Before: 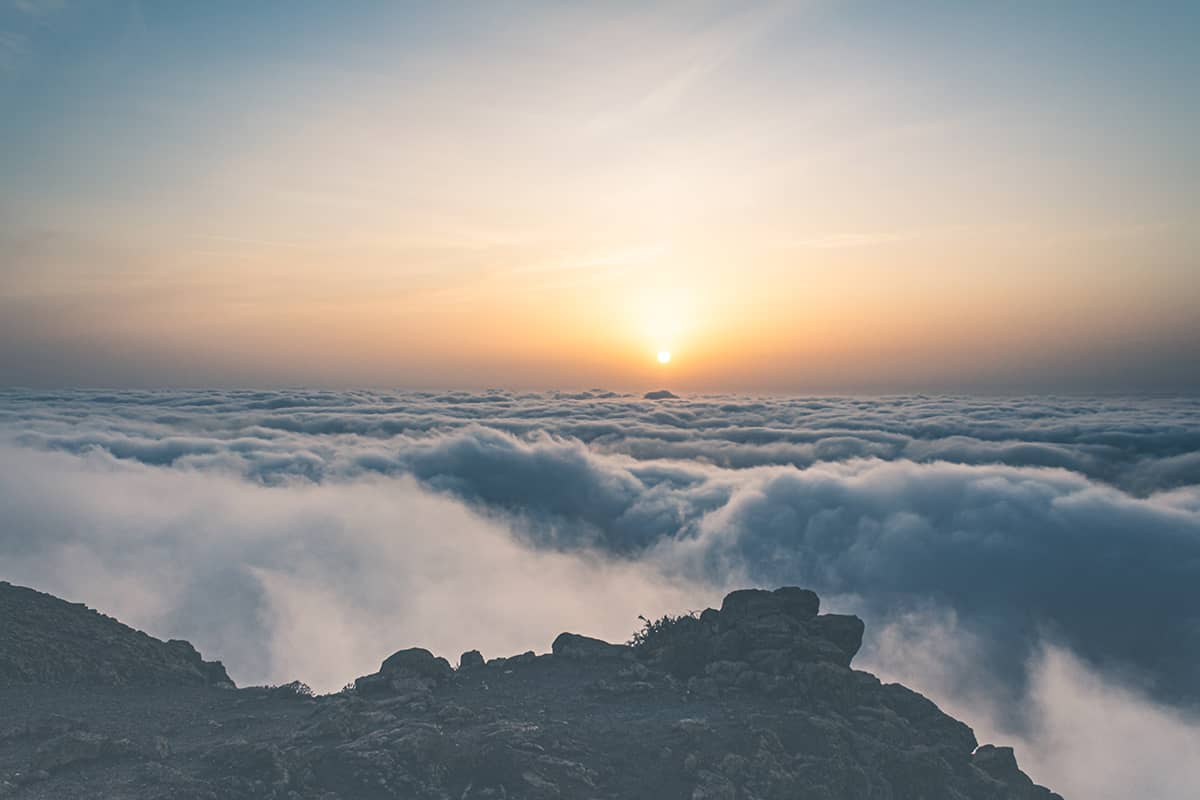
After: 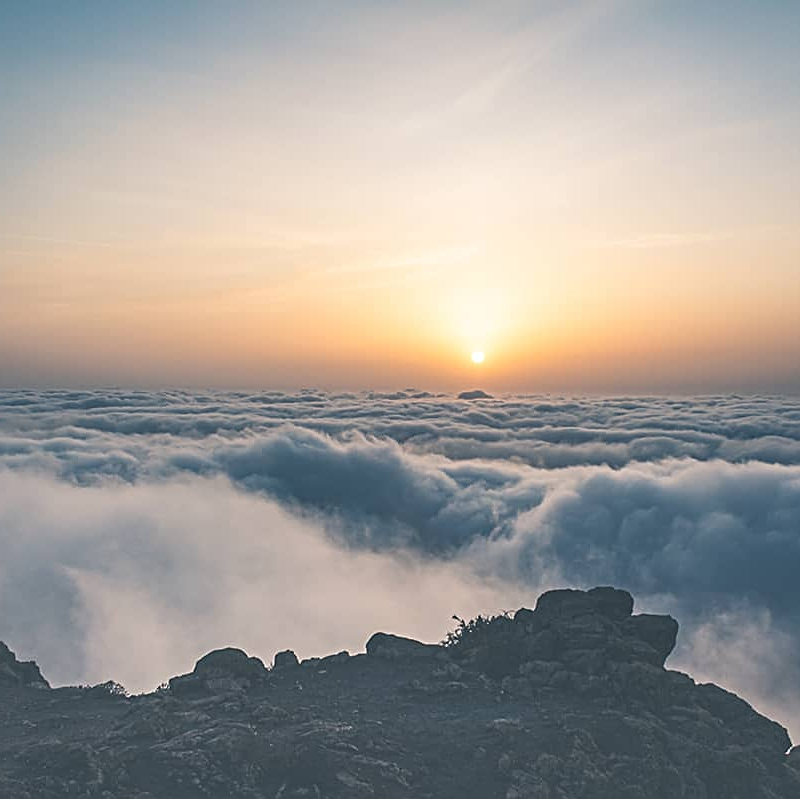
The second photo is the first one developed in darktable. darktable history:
sharpen: on, module defaults
crop and rotate: left 15.546%, right 17.787%
